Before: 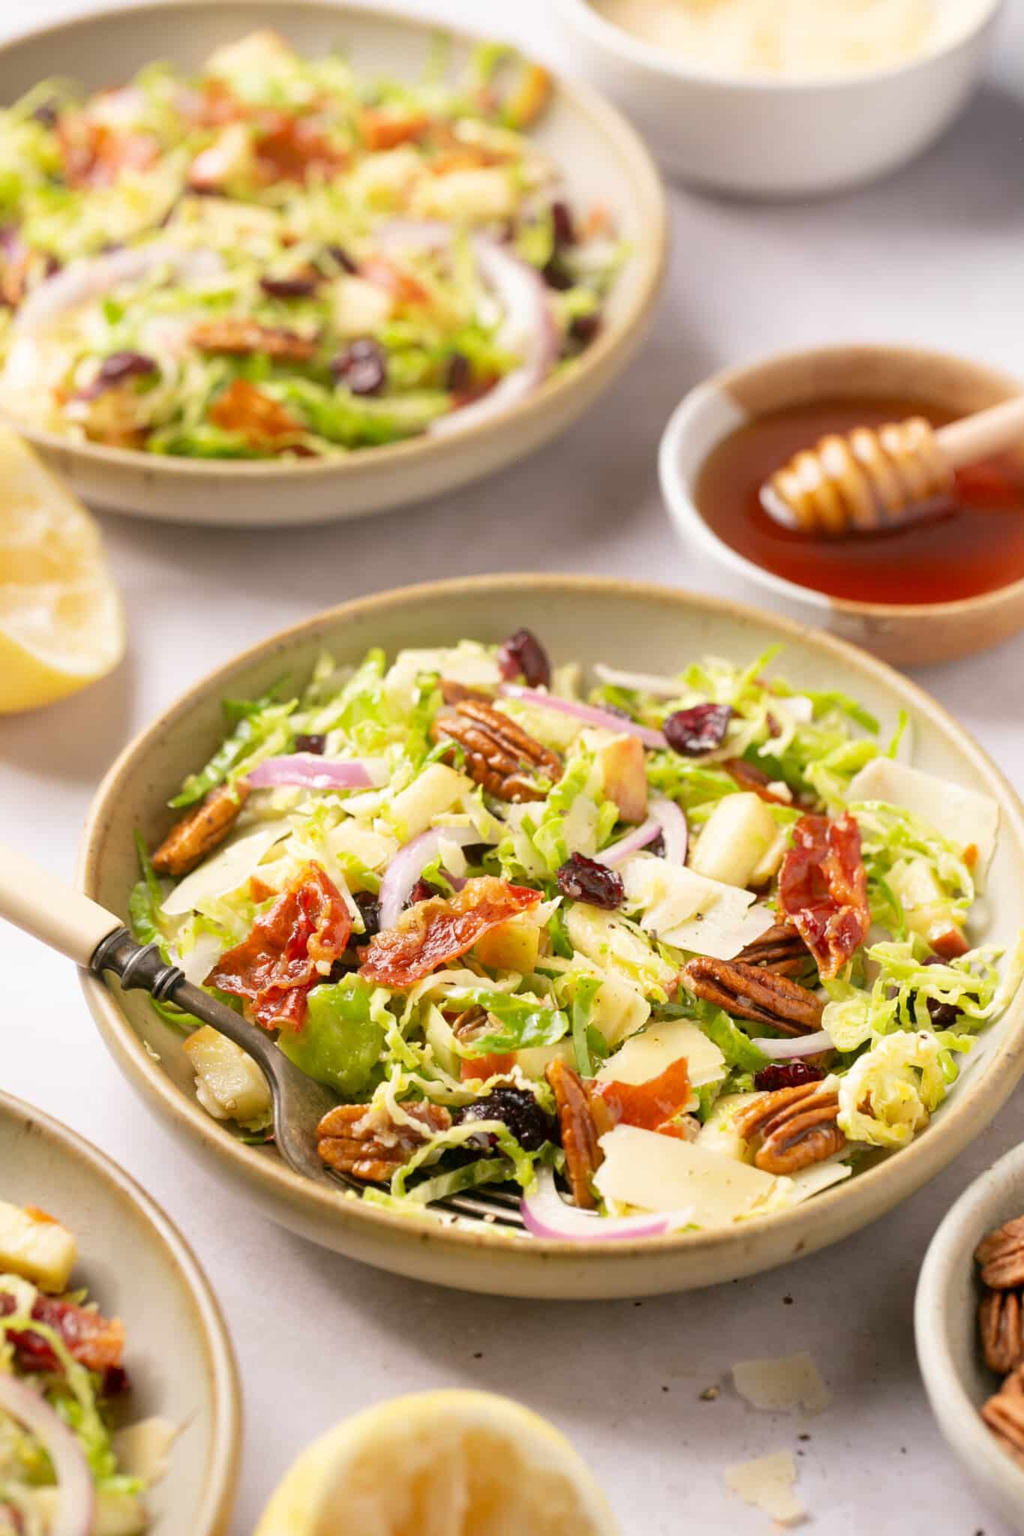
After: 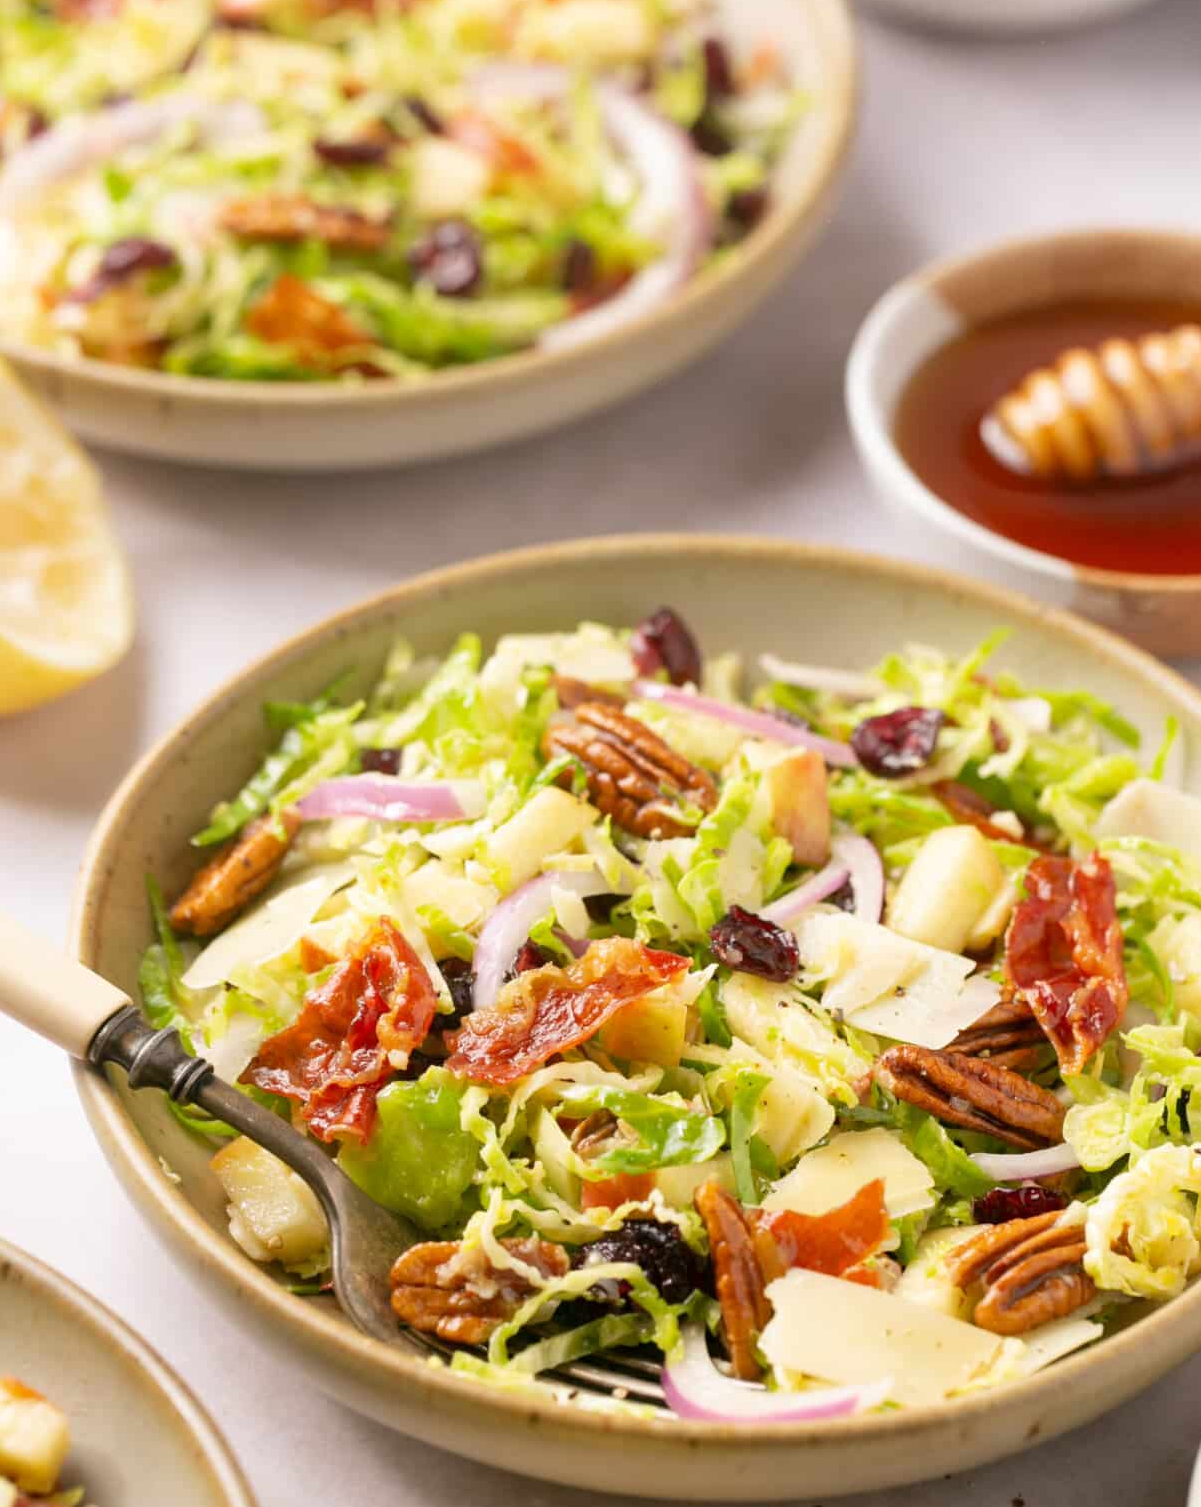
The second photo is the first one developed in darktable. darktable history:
crop and rotate: left 2.425%, top 11.305%, right 9.6%, bottom 15.08%
